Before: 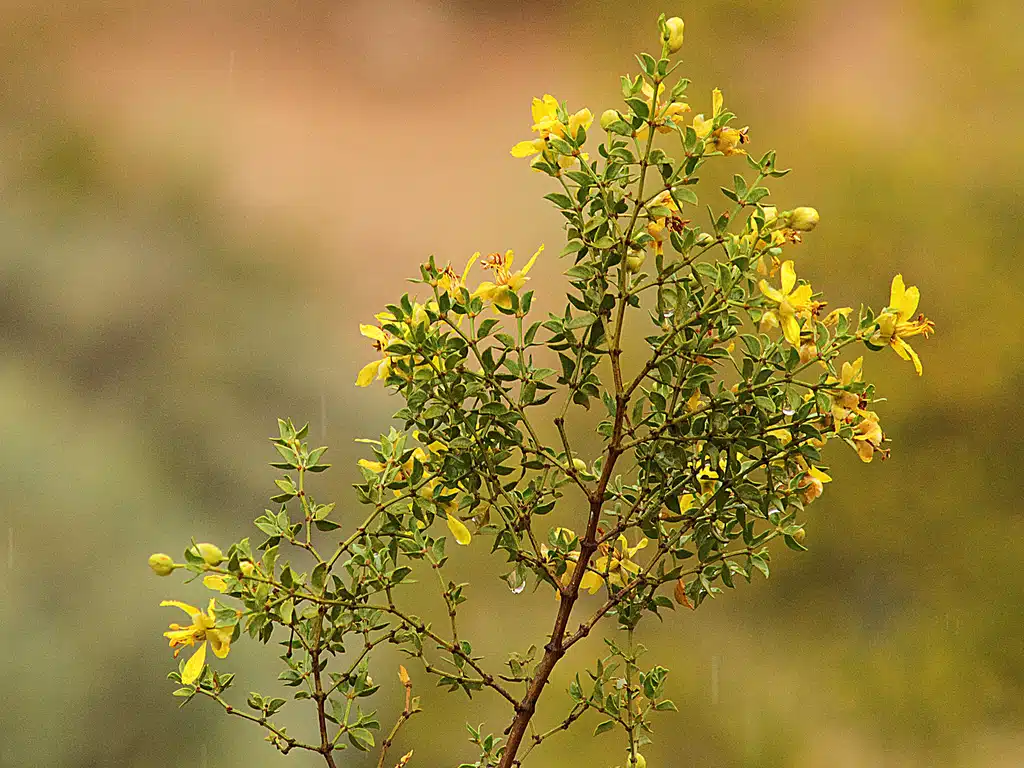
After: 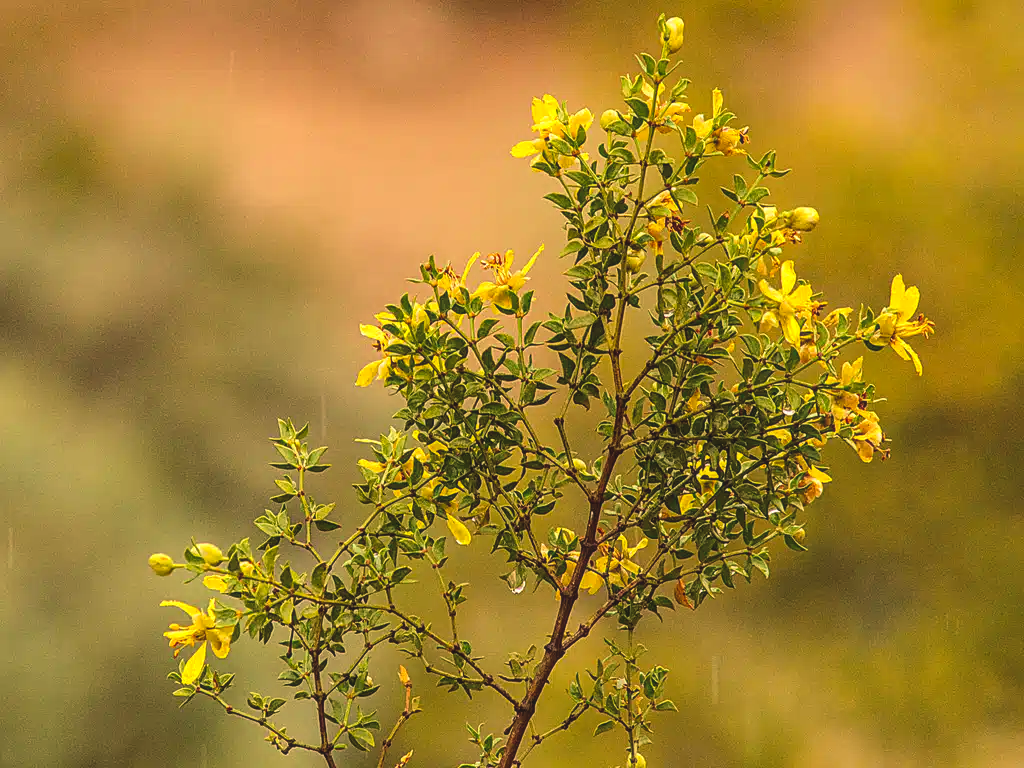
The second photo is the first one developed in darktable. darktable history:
velvia: on, module defaults
local contrast: detail 150%
exposure: black level correction -0.022, exposure -0.036 EV, compensate highlight preservation false
color balance rgb: highlights gain › chroma 3.328%, highlights gain › hue 55.54°, linear chroma grading › global chroma 15.044%, perceptual saturation grading › global saturation 9.564%, global vibrance -17.556%, contrast -6.108%
